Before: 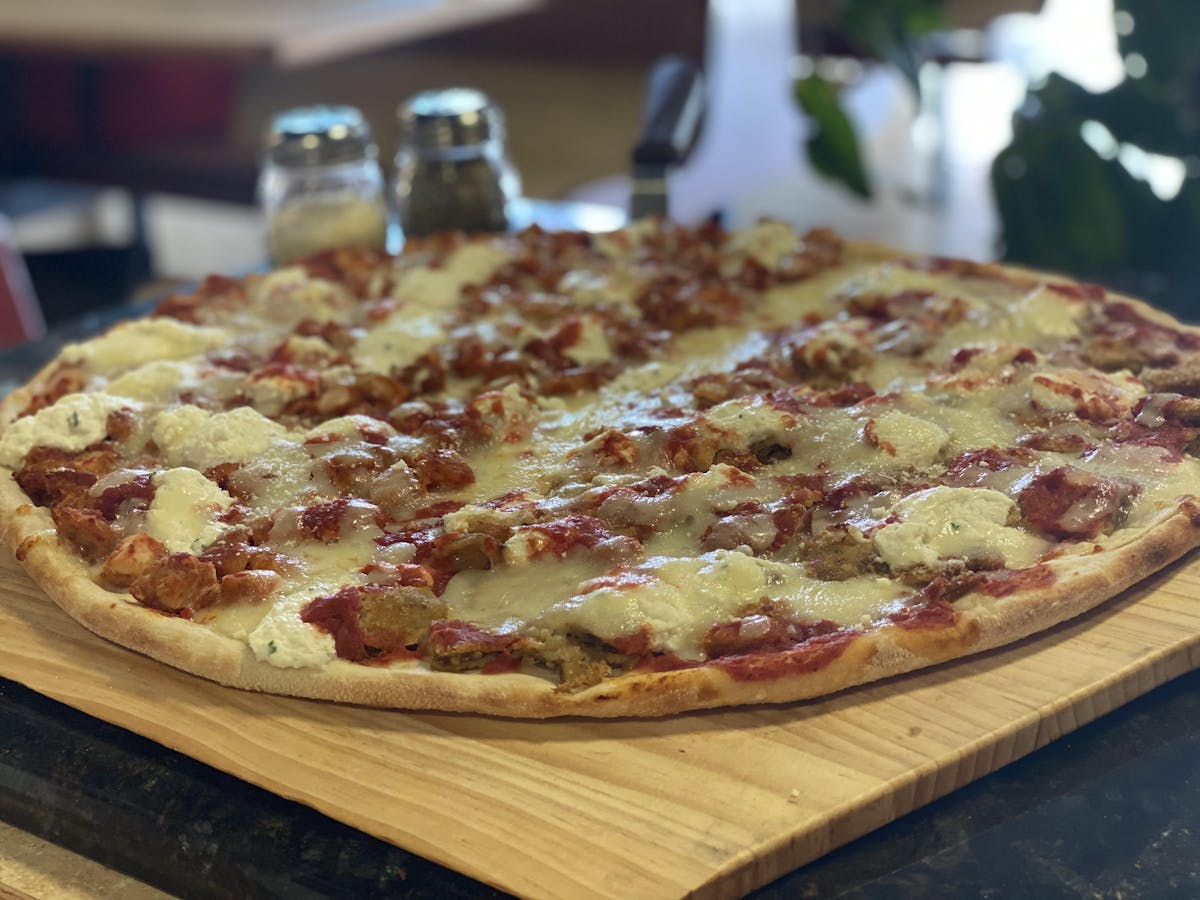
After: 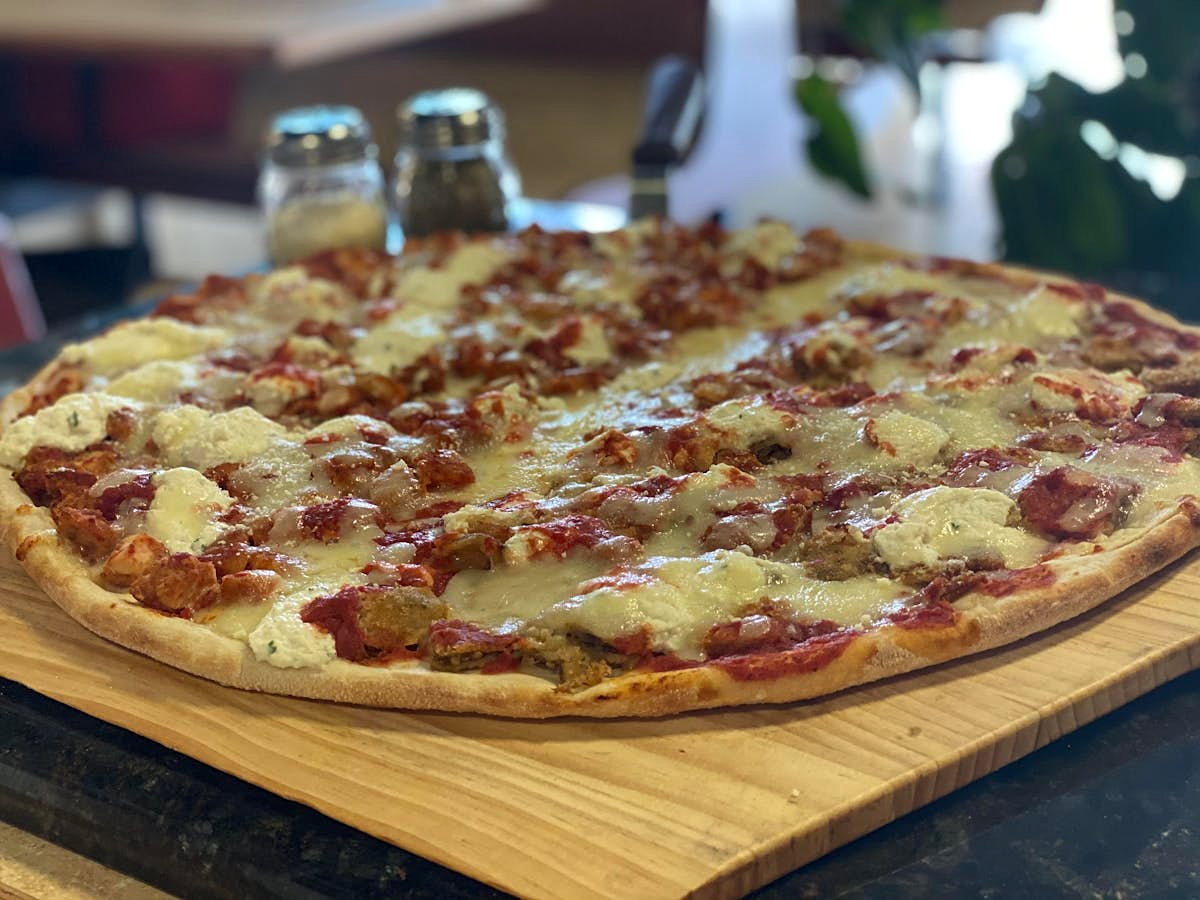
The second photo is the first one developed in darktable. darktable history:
local contrast: highlights 100%, shadows 100%, detail 120%, midtone range 0.2
sharpen: amount 0.2
